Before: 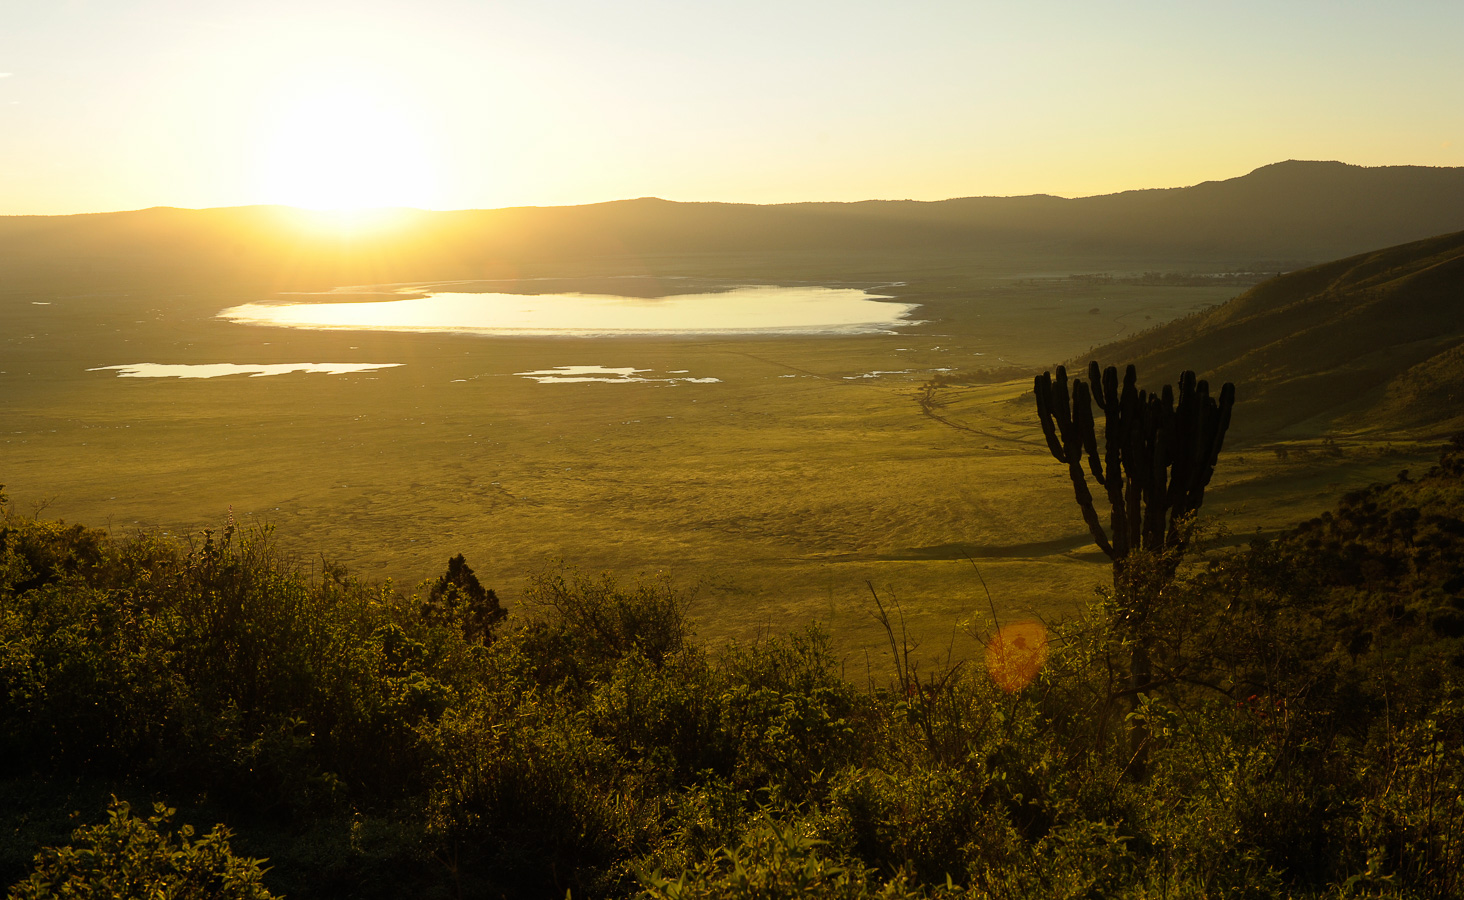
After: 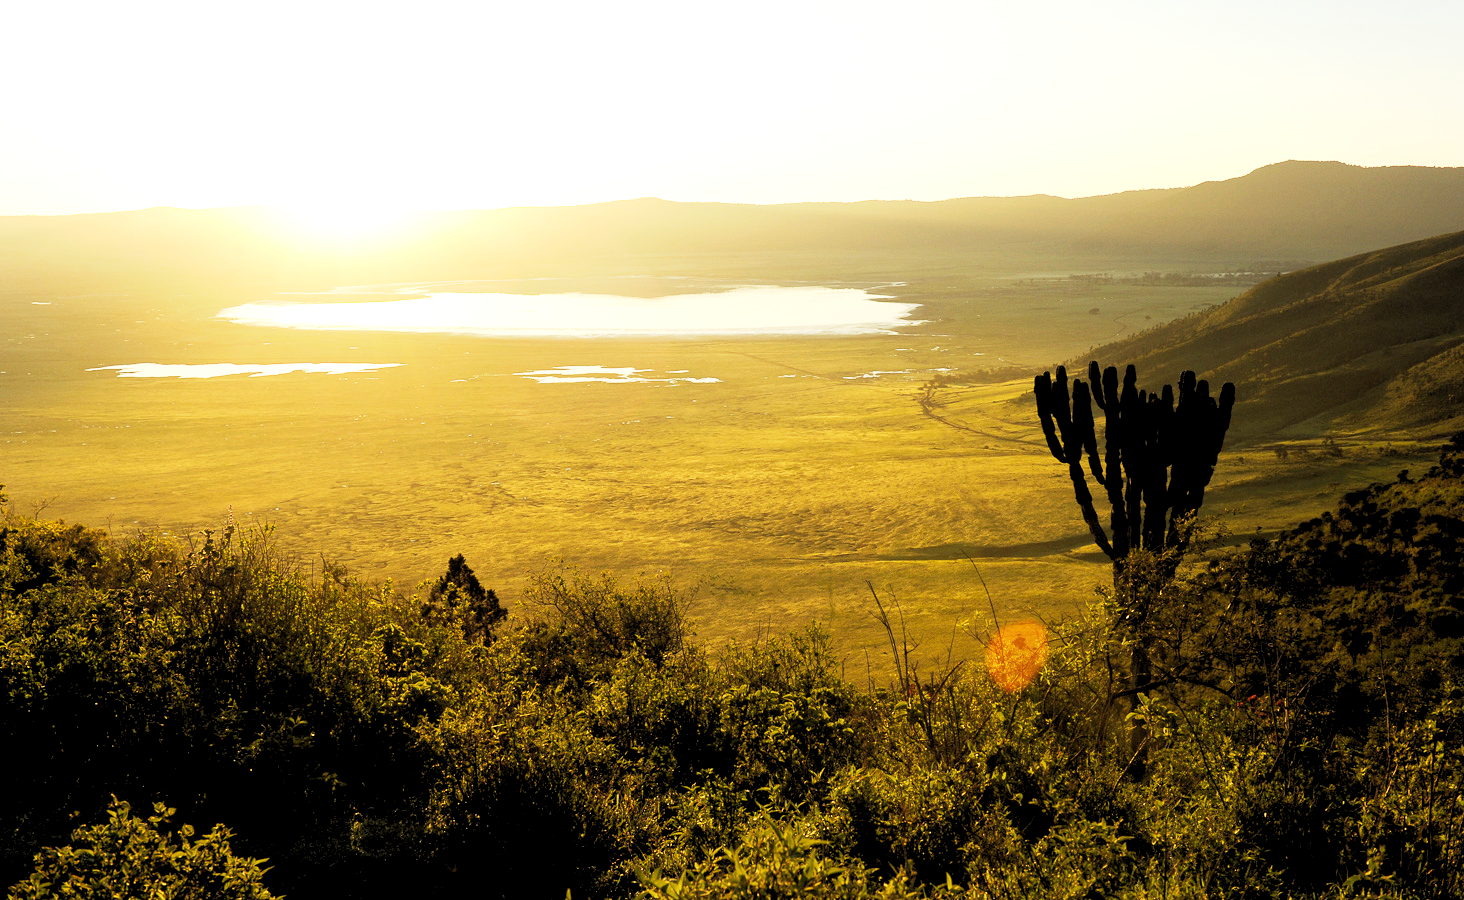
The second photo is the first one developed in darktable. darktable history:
rgb levels: levels [[0.01, 0.419, 0.839], [0, 0.5, 1], [0, 0.5, 1]]
exposure: exposure 0.935 EV, compensate highlight preservation false
base curve: curves: ch0 [(0, 0) (0.088, 0.125) (0.176, 0.251) (0.354, 0.501) (0.613, 0.749) (1, 0.877)], preserve colors none
